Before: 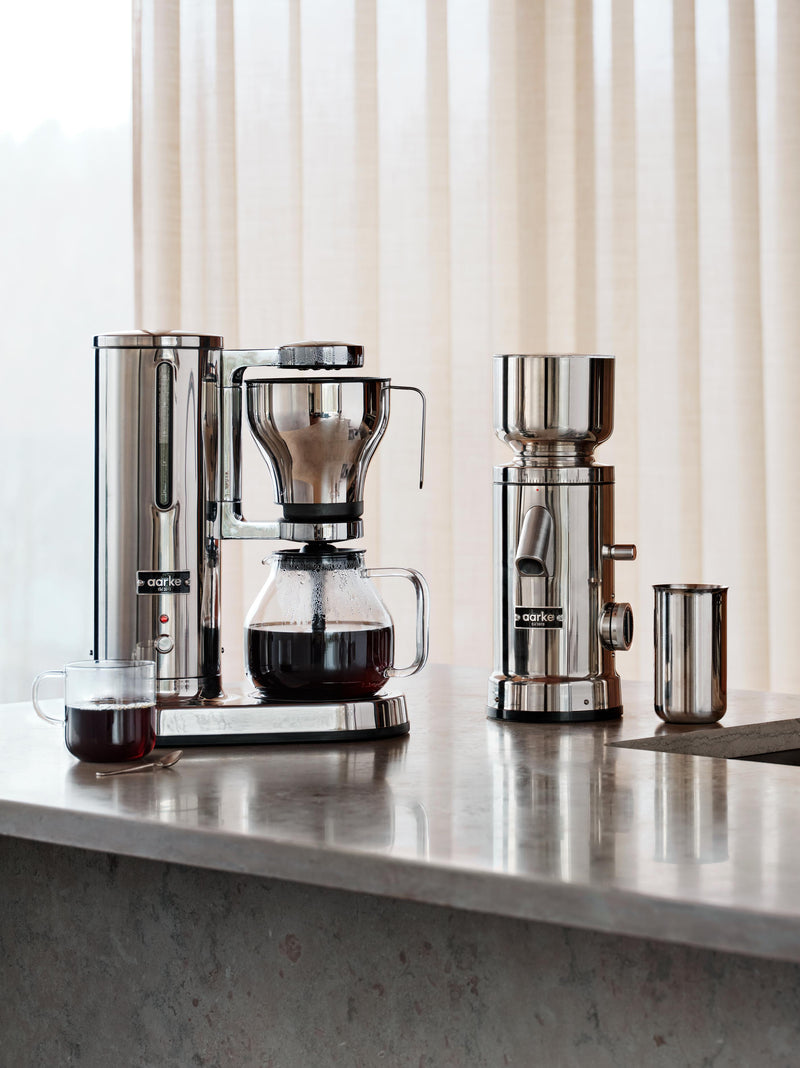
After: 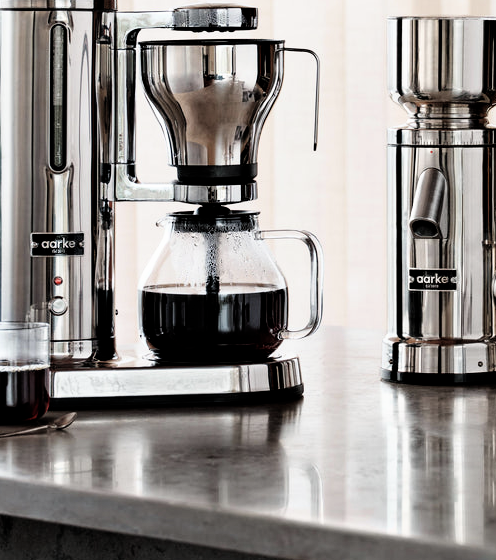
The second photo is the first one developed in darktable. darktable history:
filmic rgb: black relative exposure -8.71 EV, white relative exposure 2.71 EV, target black luminance 0%, hardness 6.27, latitude 77.24%, contrast 1.329, shadows ↔ highlights balance -0.303%
crop: left 13.281%, top 31.677%, right 24.634%, bottom 15.831%
color correction: highlights b* -0.005, saturation 0.827
